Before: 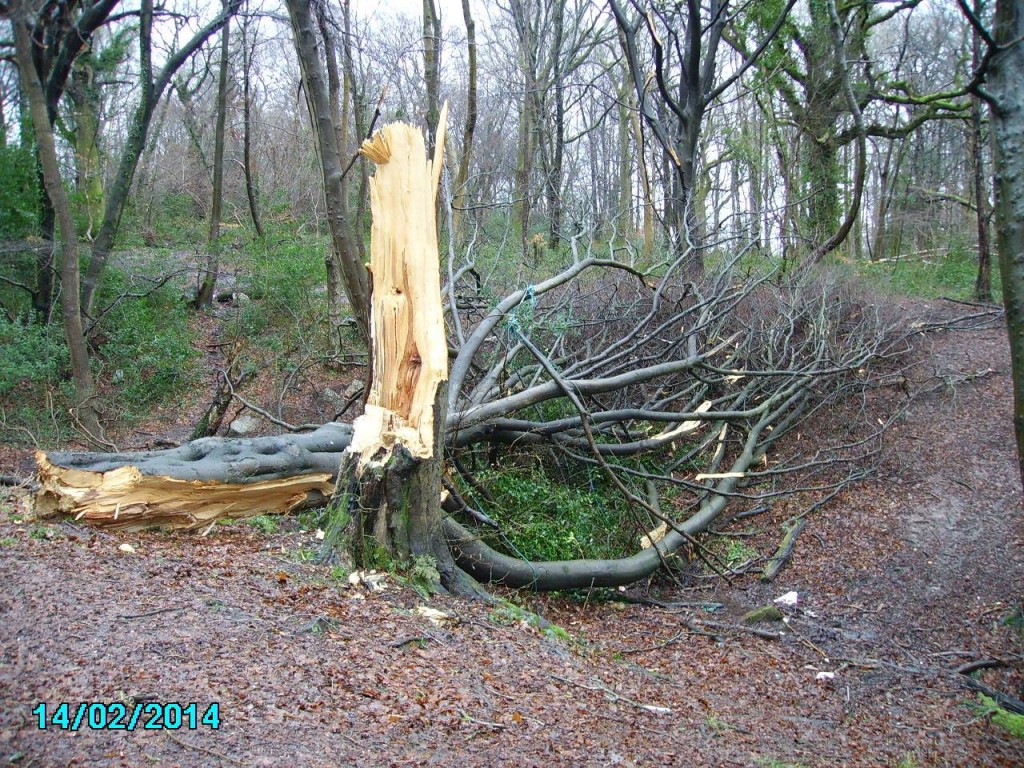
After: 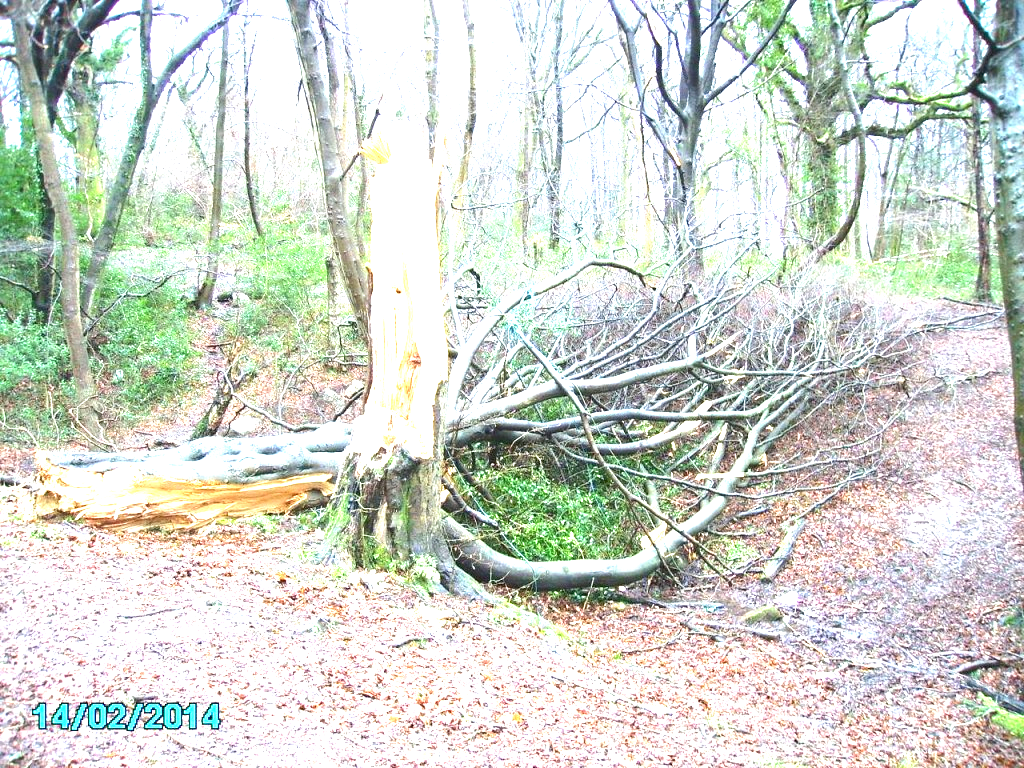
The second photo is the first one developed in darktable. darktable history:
local contrast: mode bilateral grid, contrast 100, coarseness 100, detail 91%, midtone range 0.2
exposure: exposure 2.25 EV, compensate highlight preservation false
